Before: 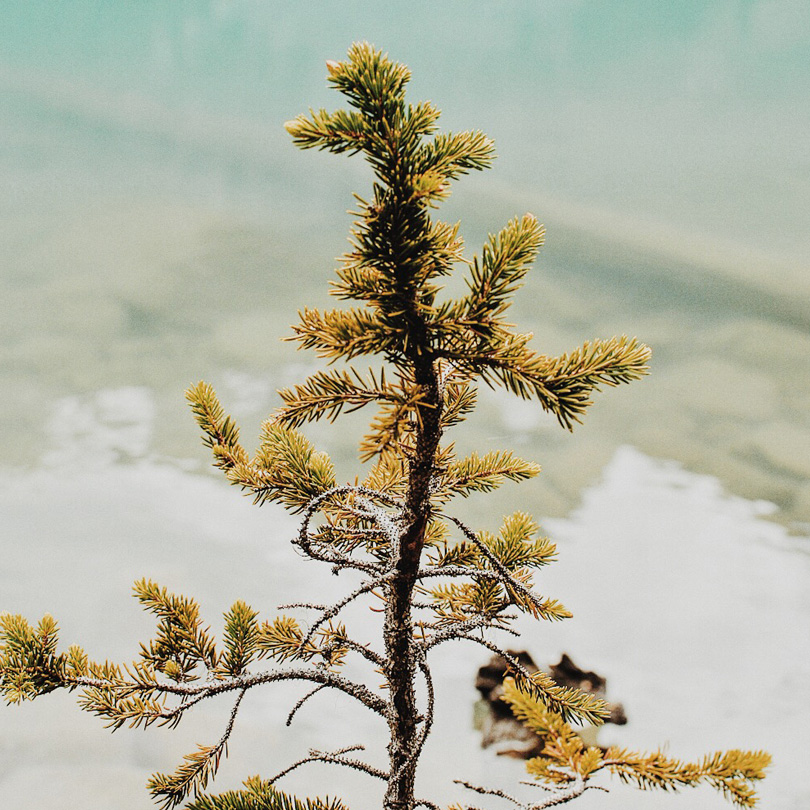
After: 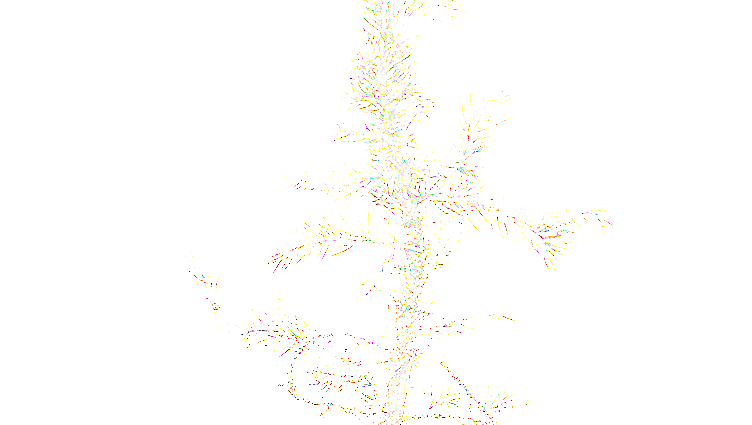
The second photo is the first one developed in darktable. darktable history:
crop: left 1.751%, top 19.422%, right 5.286%, bottom 28.04%
exposure: exposure 7.99 EV, compensate highlight preservation false
contrast brightness saturation: brightness -0.099
